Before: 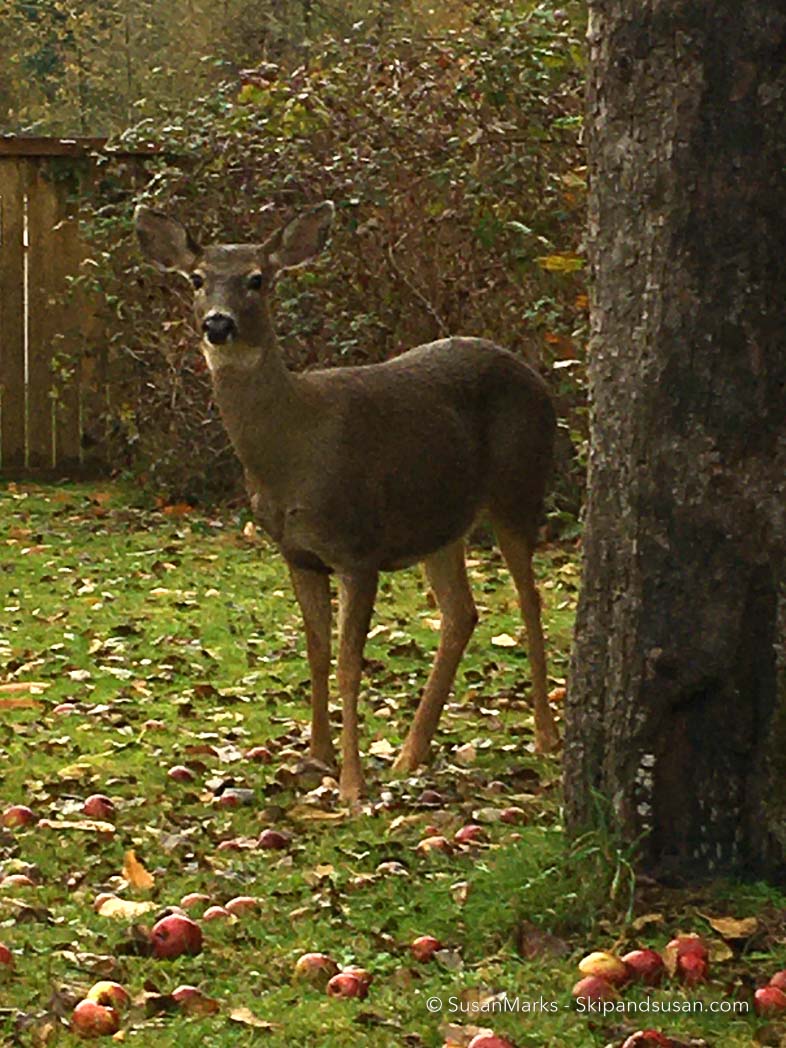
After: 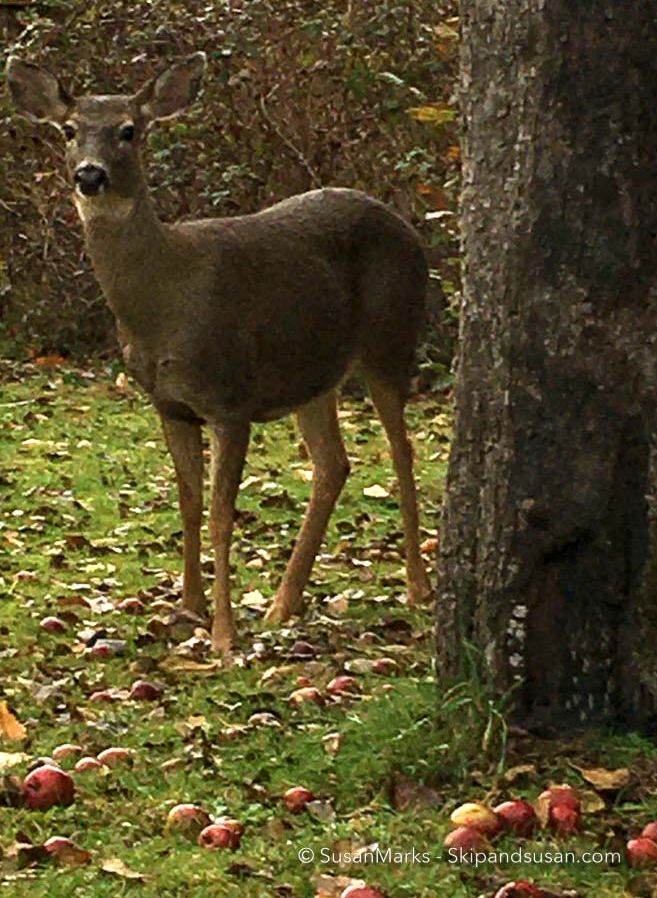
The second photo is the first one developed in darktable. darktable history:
contrast brightness saturation: saturation -0.05
local contrast: on, module defaults
crop: left 16.315%, top 14.246%
rotate and perspective: automatic cropping off
